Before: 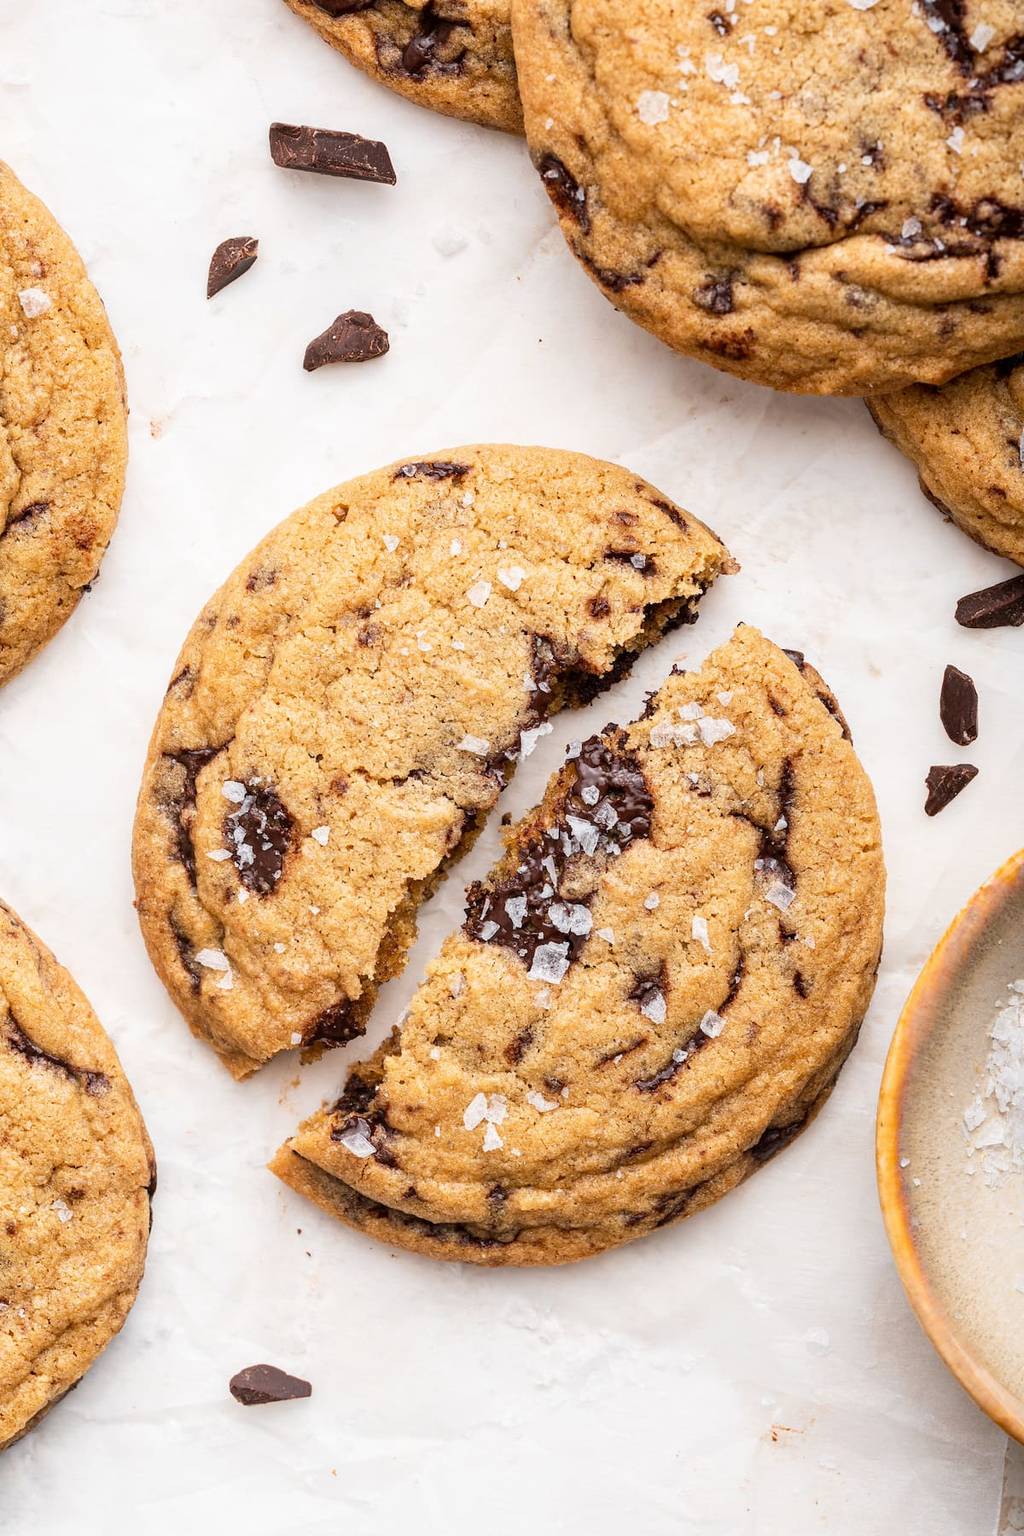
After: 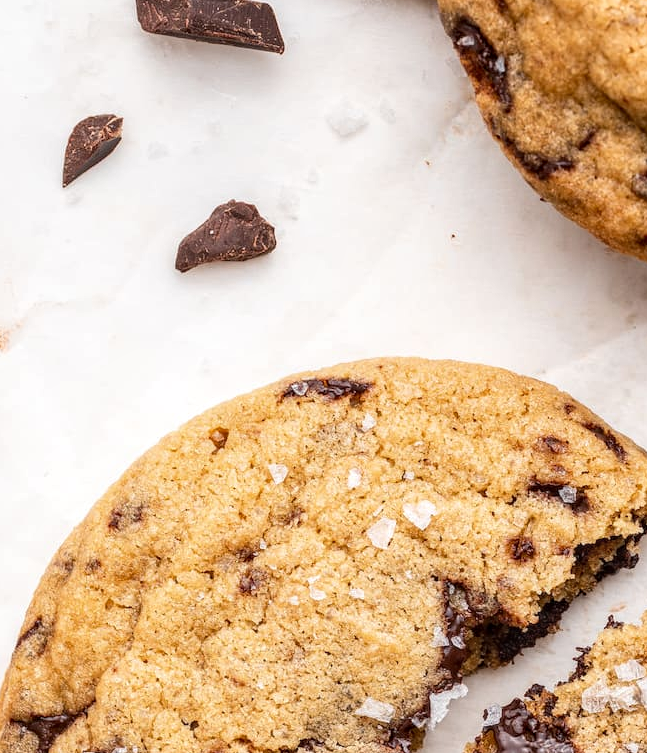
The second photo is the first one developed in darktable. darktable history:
crop: left 15.001%, top 9.07%, right 31.055%, bottom 49.055%
local contrast: on, module defaults
